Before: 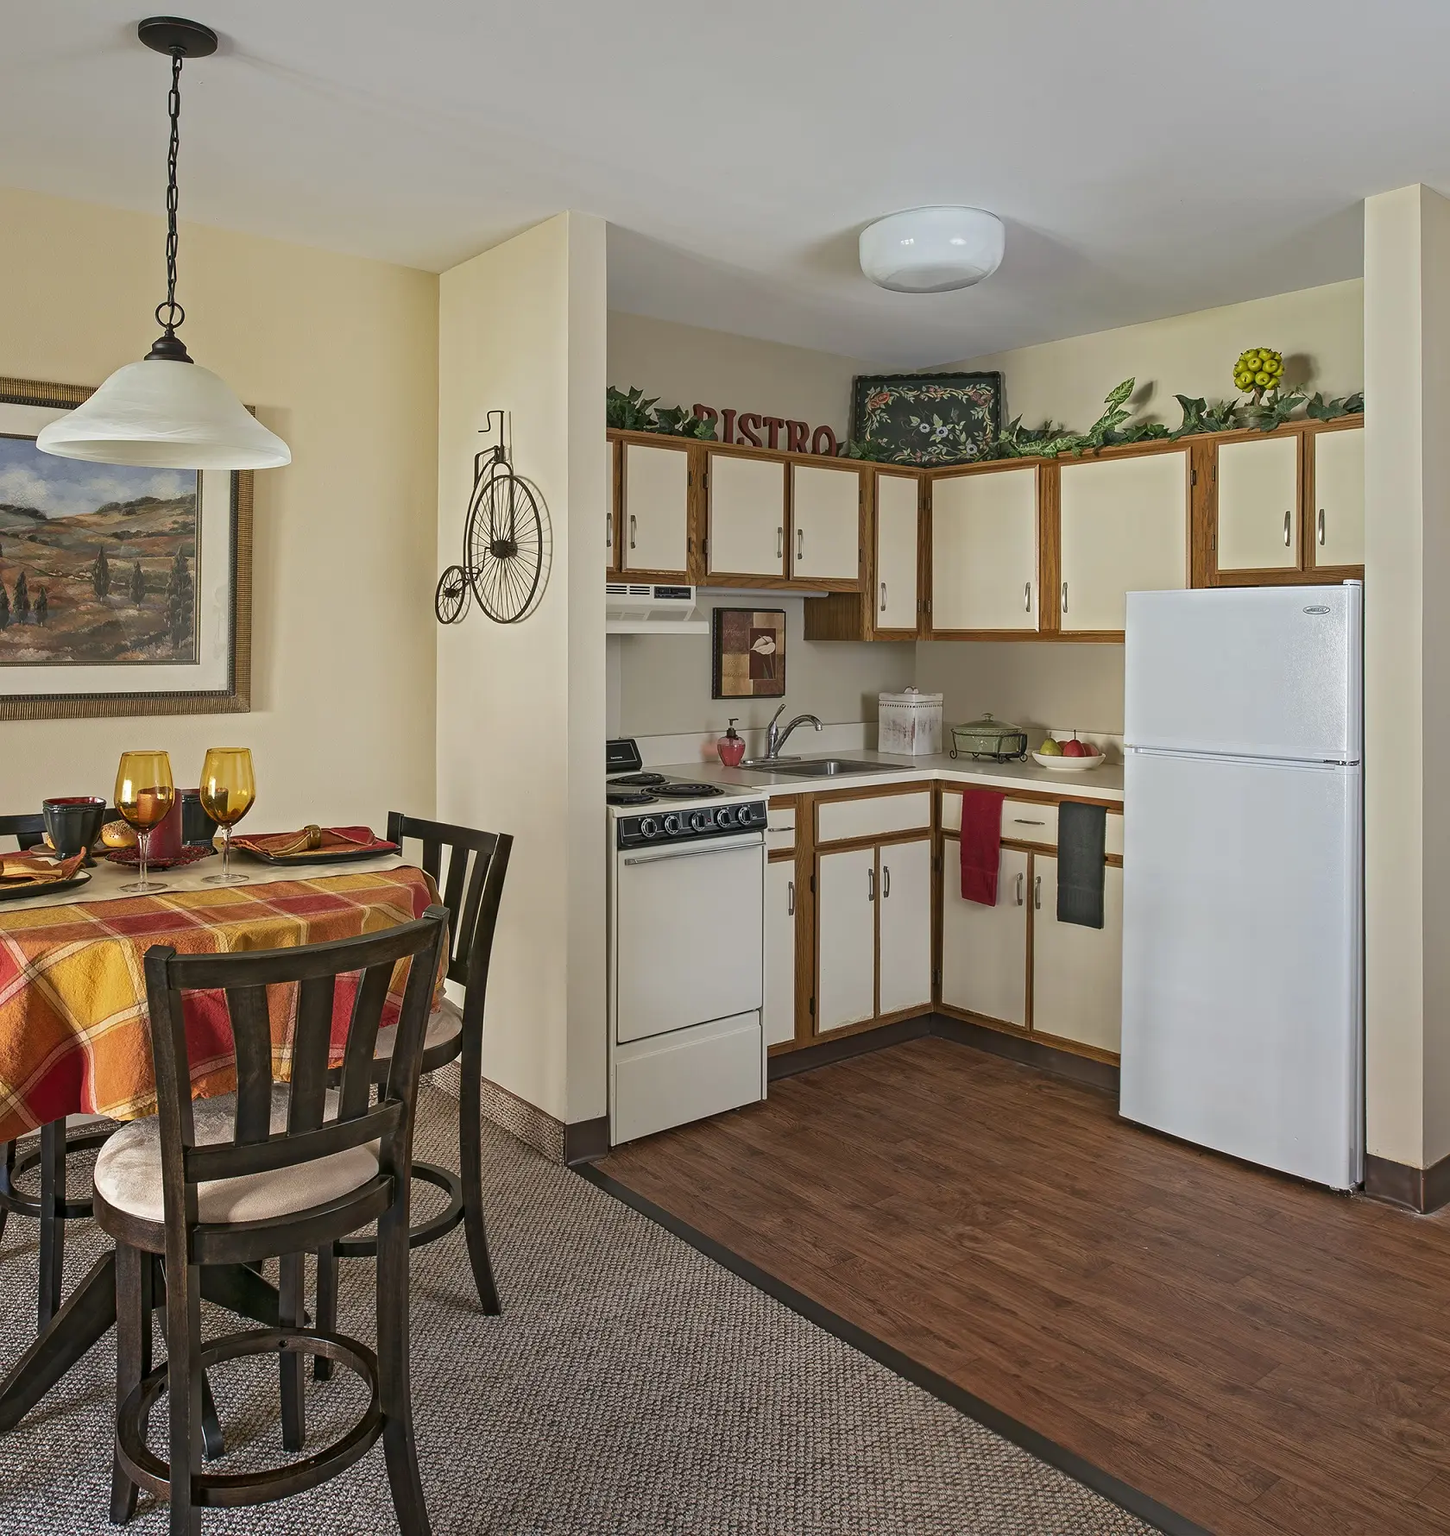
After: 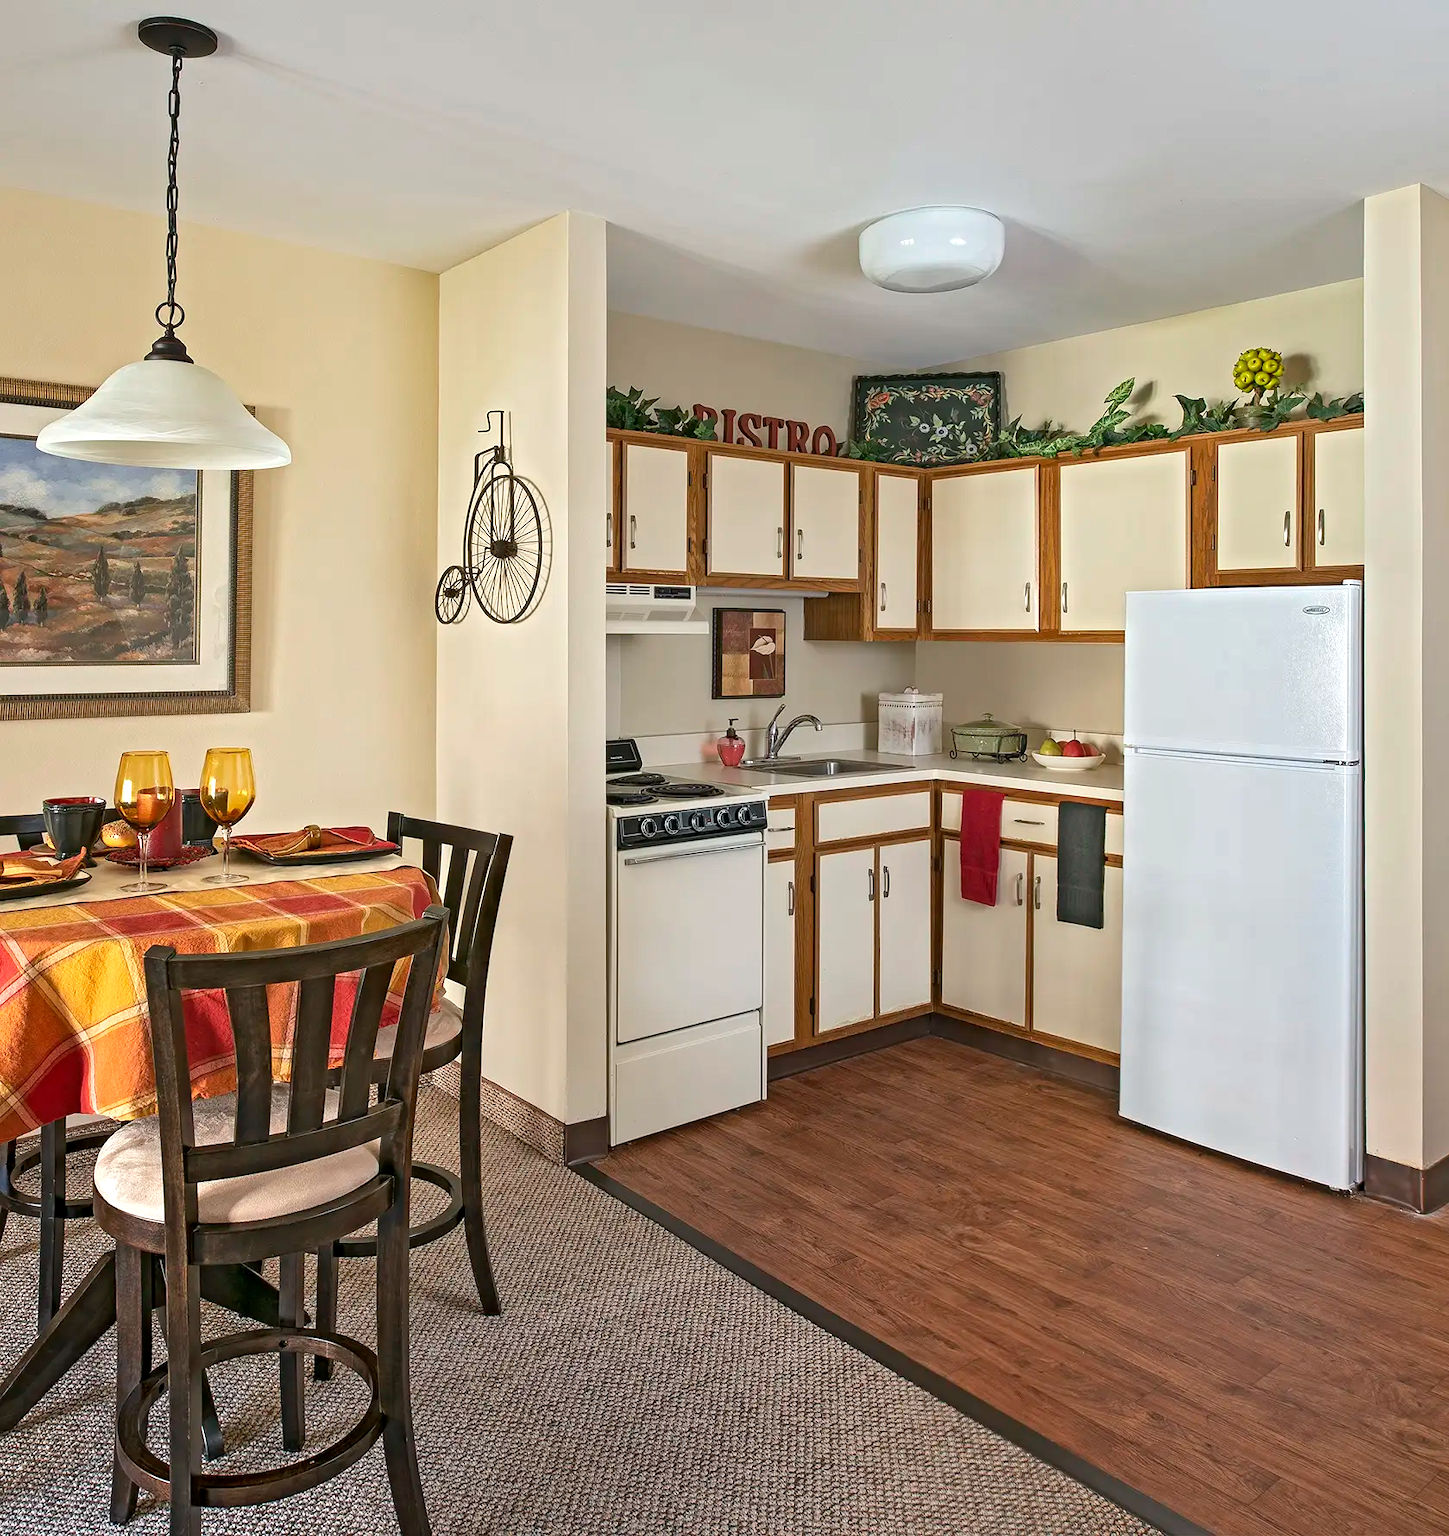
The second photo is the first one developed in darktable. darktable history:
exposure: black level correction 0.001, exposure 0.5 EV, compensate exposure bias true, compensate highlight preservation false
shadows and highlights: shadows 37.27, highlights -28.18, soften with gaussian
